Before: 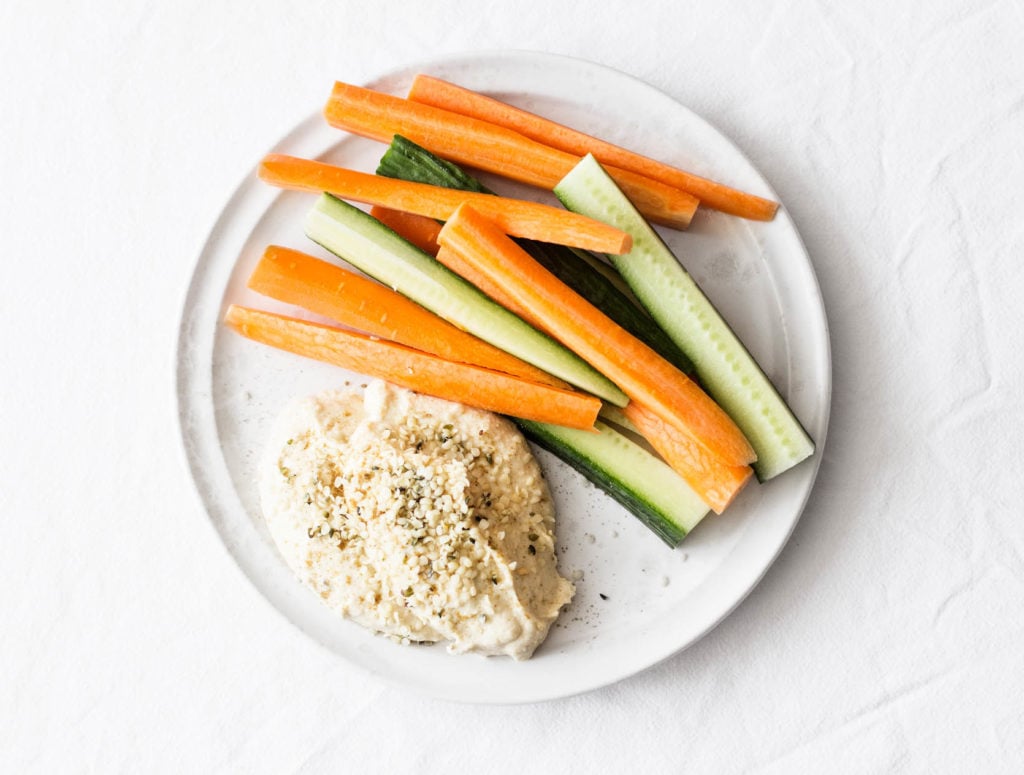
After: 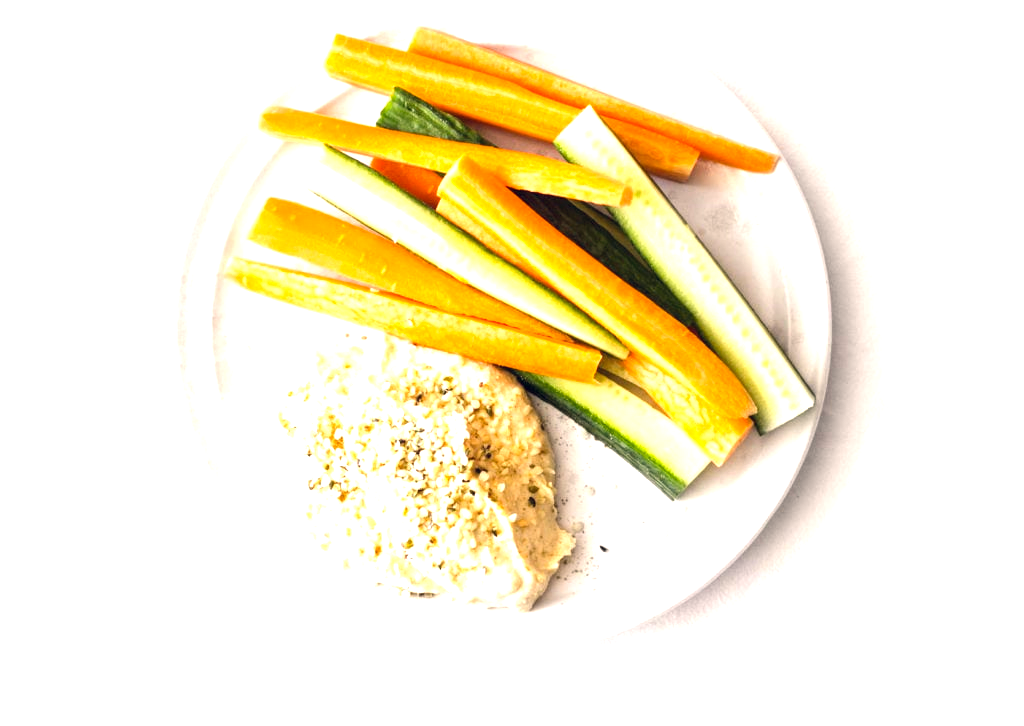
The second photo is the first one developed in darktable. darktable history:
crop and rotate: top 6.25%
exposure: black level correction 0, exposure 1.1 EV, compensate exposure bias true, compensate highlight preservation false
color balance rgb: shadows lift › hue 87.51°, highlights gain › chroma 1.62%, highlights gain › hue 55.1°, global offset › chroma 0.06%, global offset › hue 253.66°, linear chroma grading › global chroma 0.5%, perceptual saturation grading › global saturation 16.38%
